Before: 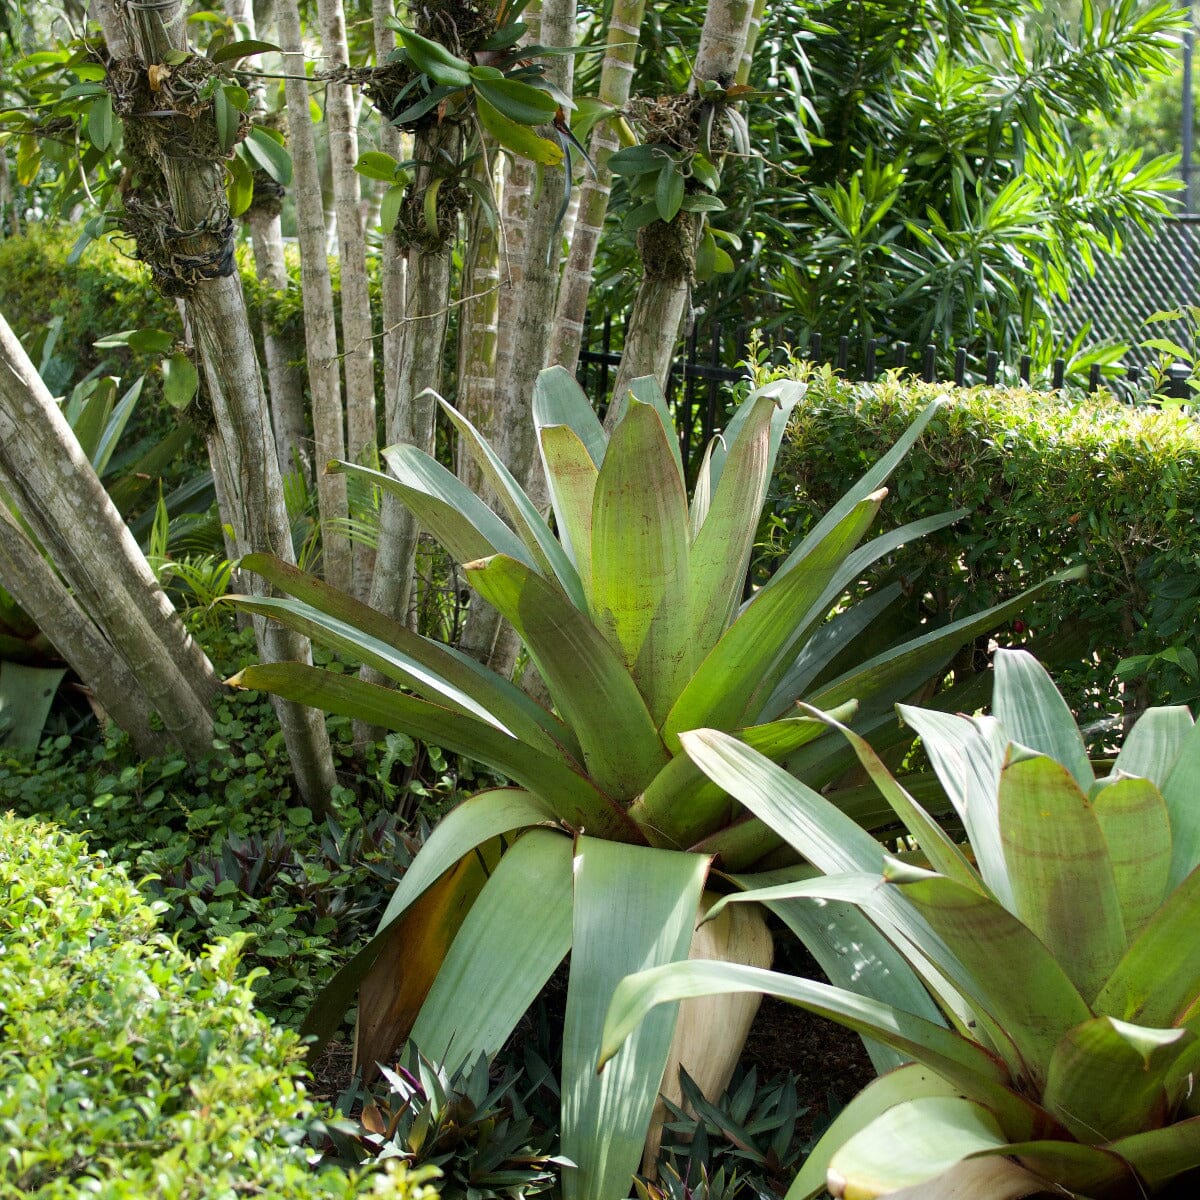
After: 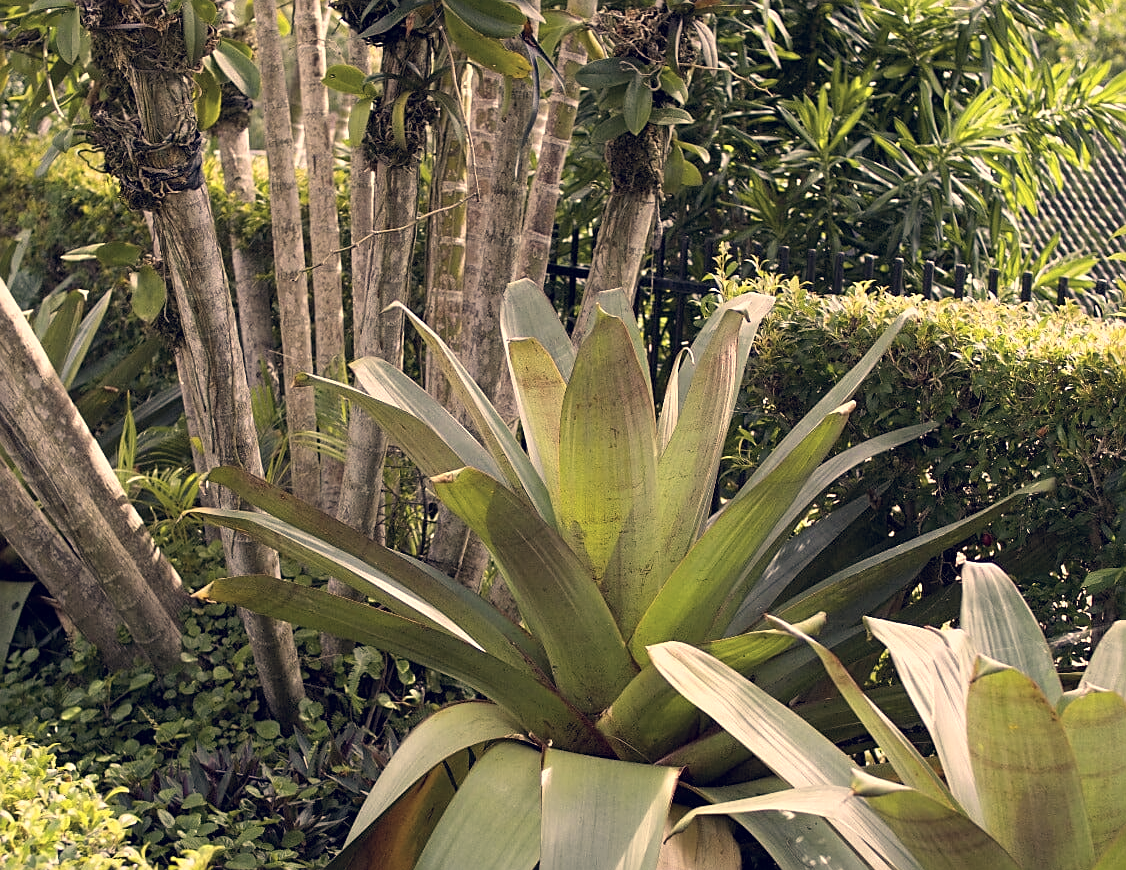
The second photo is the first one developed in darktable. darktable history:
sharpen: on, module defaults
contrast brightness saturation: saturation -0.05
crop: left 2.737%, top 7.287%, right 3.421%, bottom 20.179%
shadows and highlights: shadows 35, highlights -35, soften with gaussian
color correction: highlights a* 19.59, highlights b* 27.49, shadows a* 3.46, shadows b* -17.28, saturation 0.73
